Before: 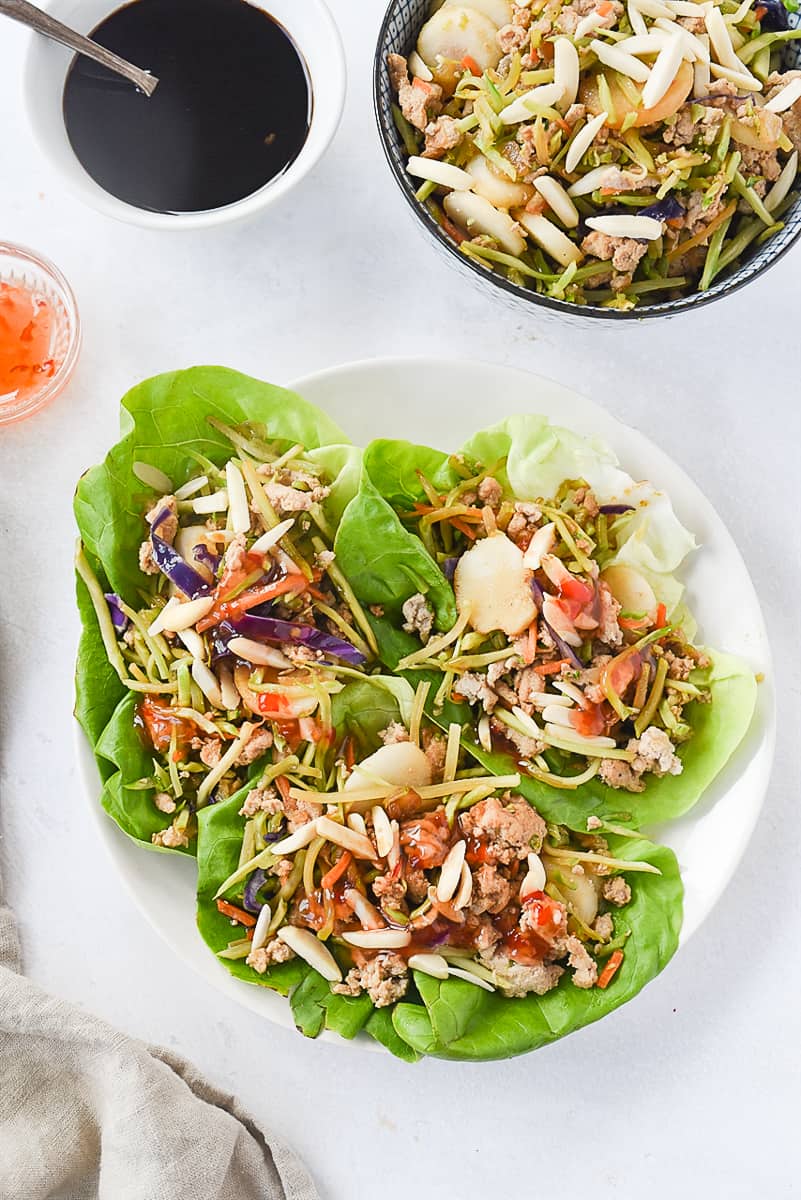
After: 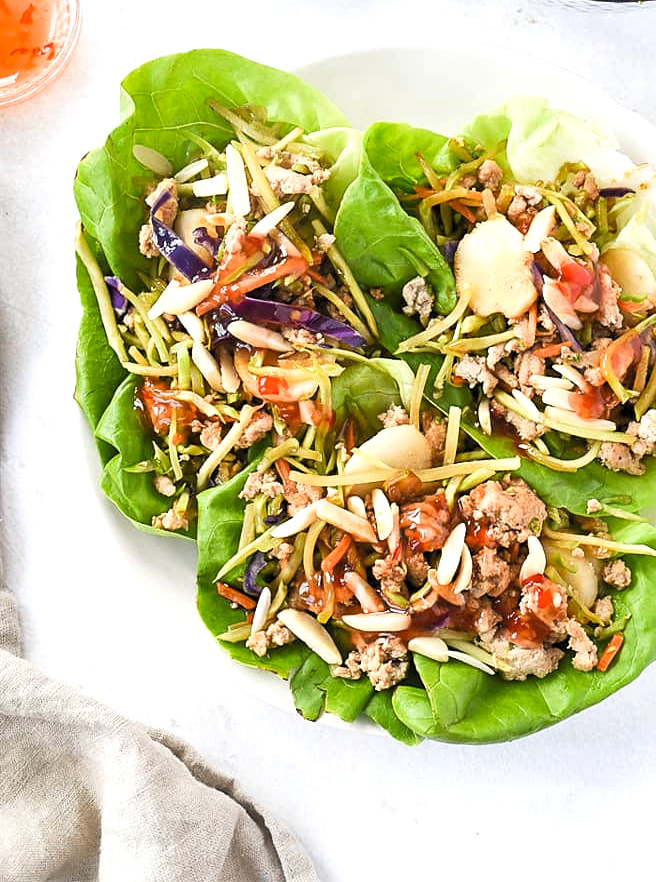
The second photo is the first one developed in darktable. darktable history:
crop: top 26.465%, right 17.982%
levels: levels [0.055, 0.477, 0.9]
